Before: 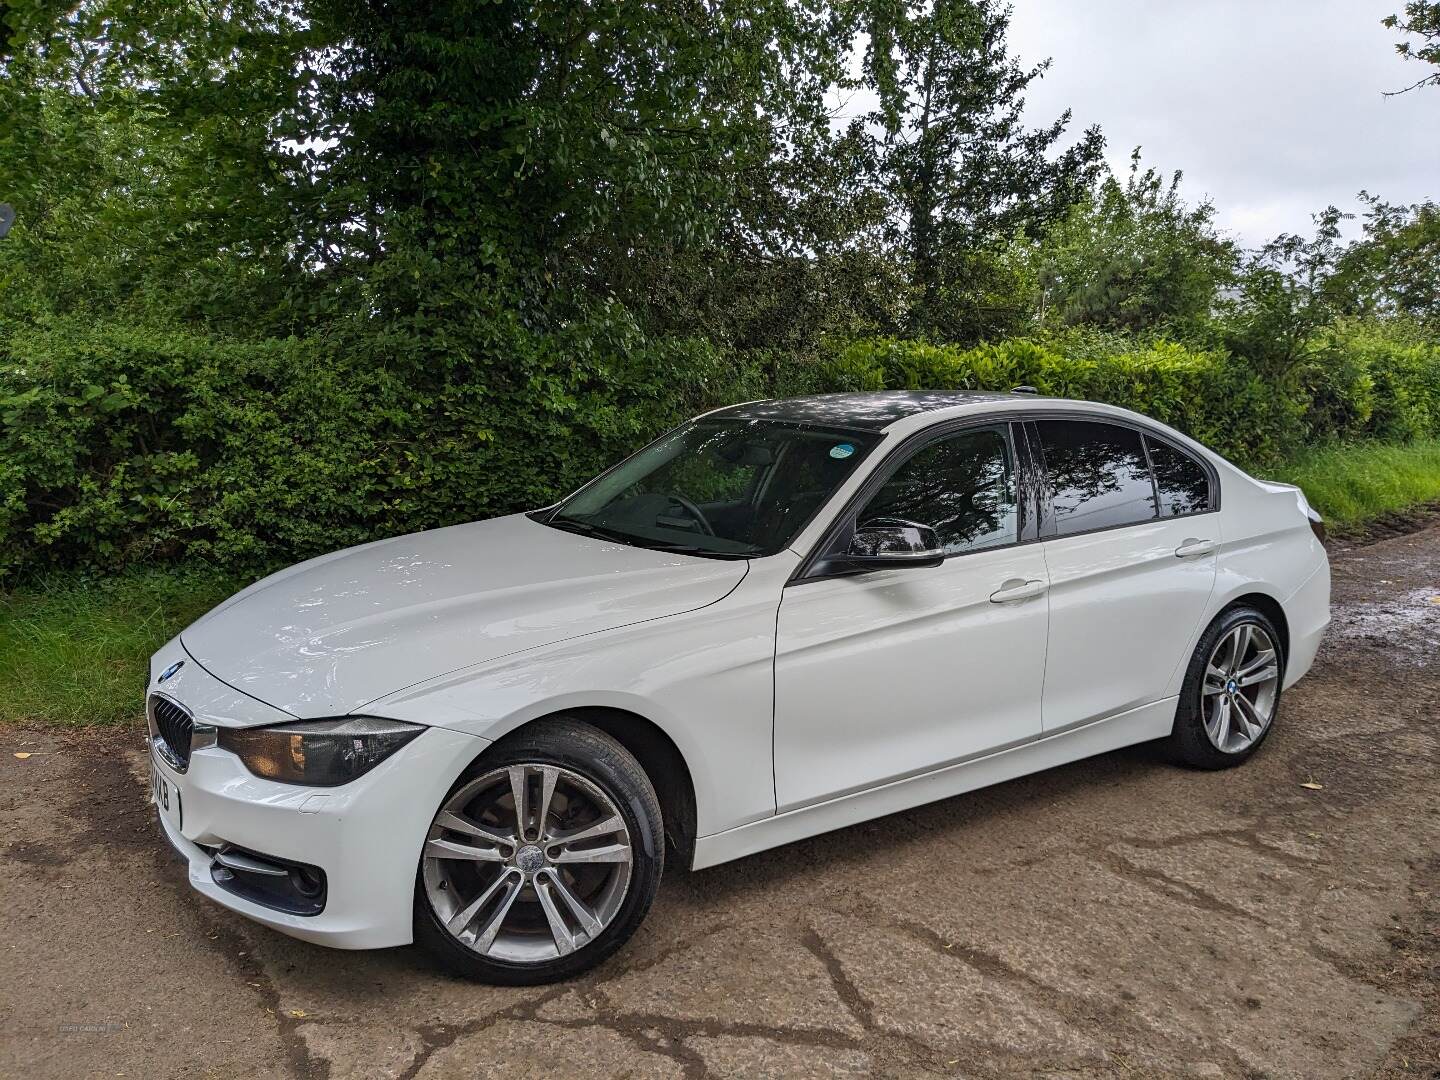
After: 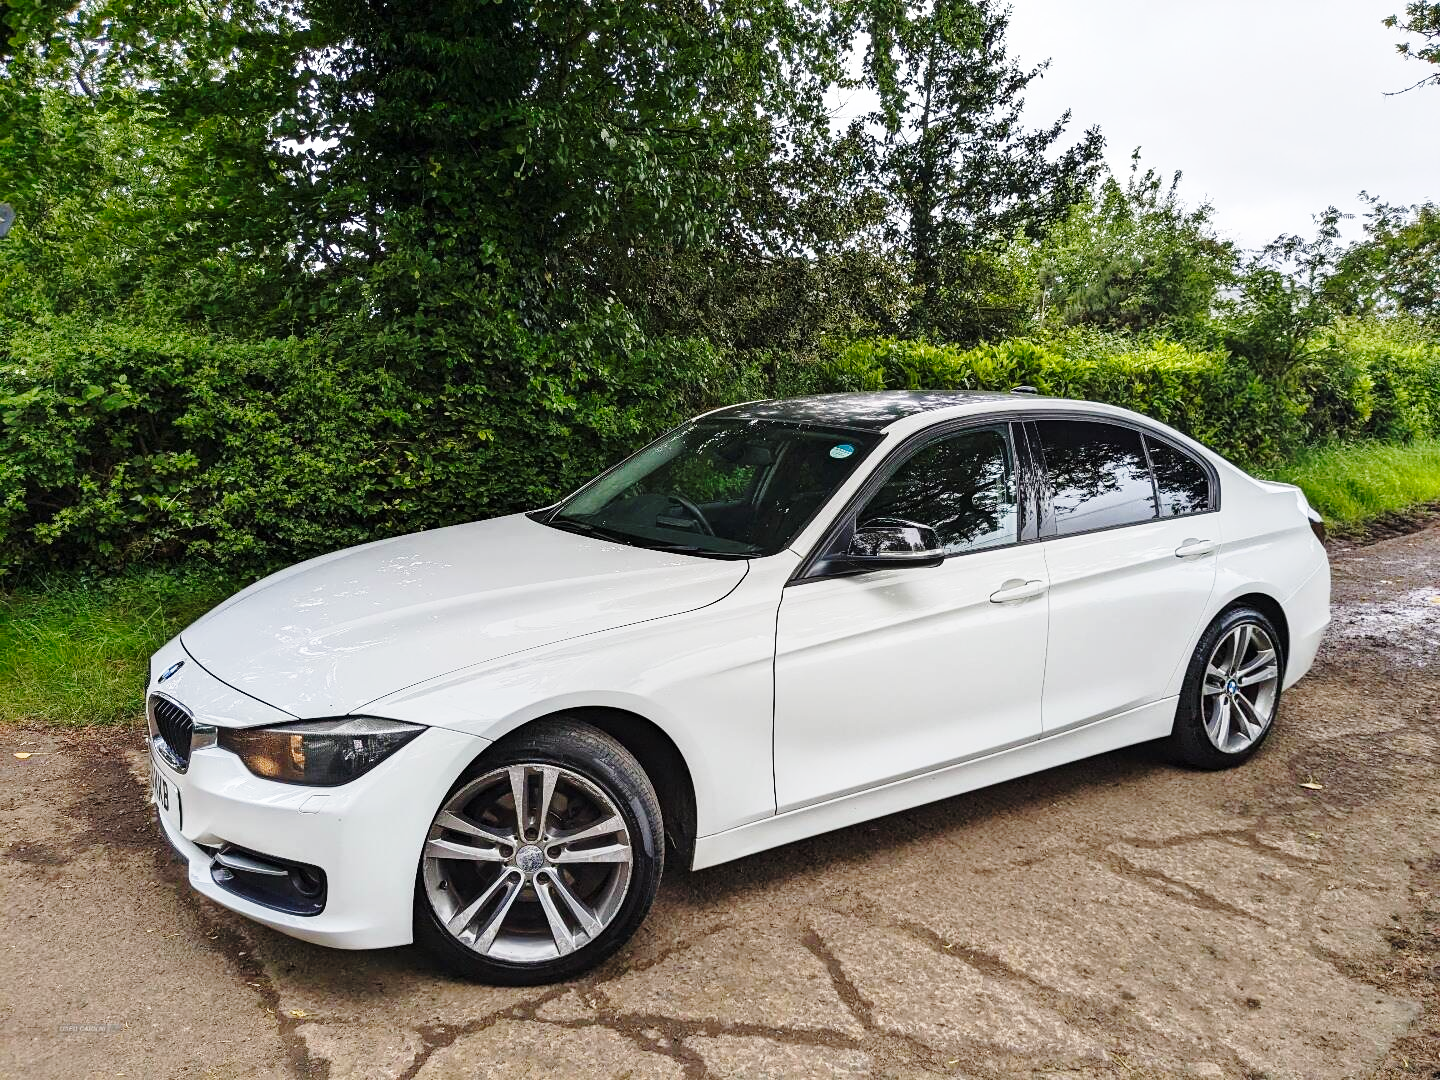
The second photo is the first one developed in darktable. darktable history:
tone equalizer: on, module defaults
base curve: curves: ch0 [(0, 0) (0.028, 0.03) (0.121, 0.232) (0.46, 0.748) (0.859, 0.968) (1, 1)], preserve colors none
